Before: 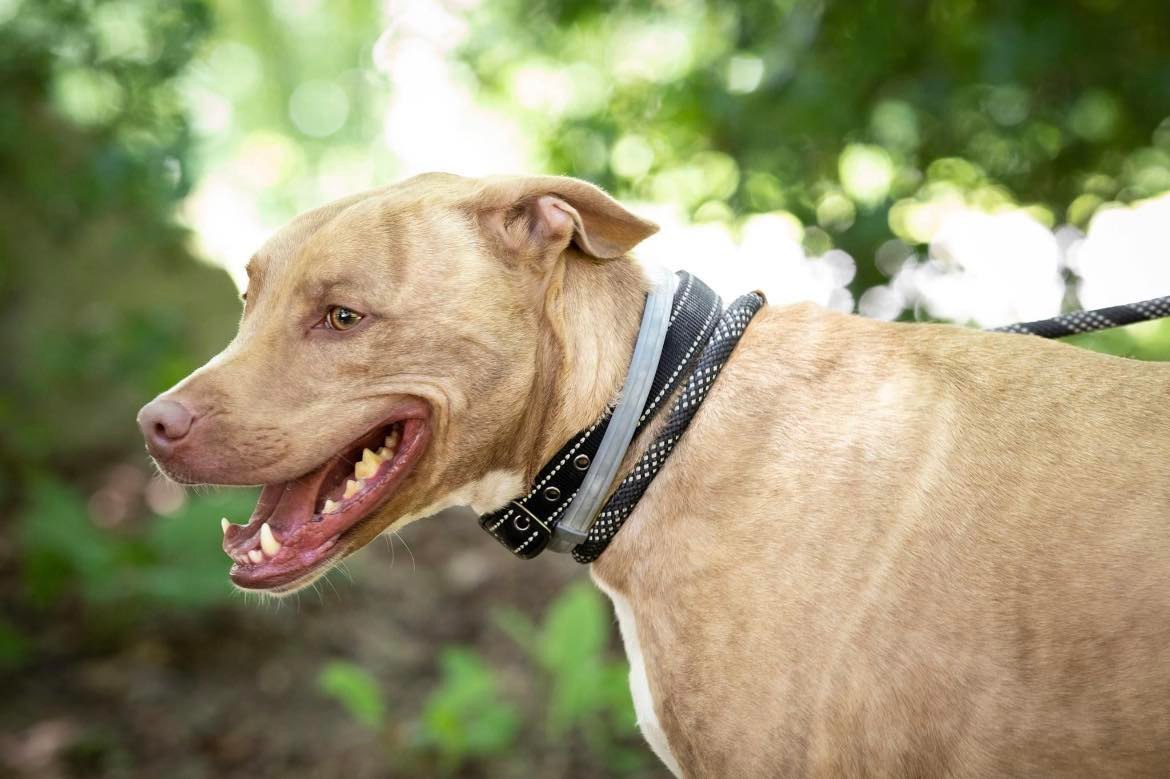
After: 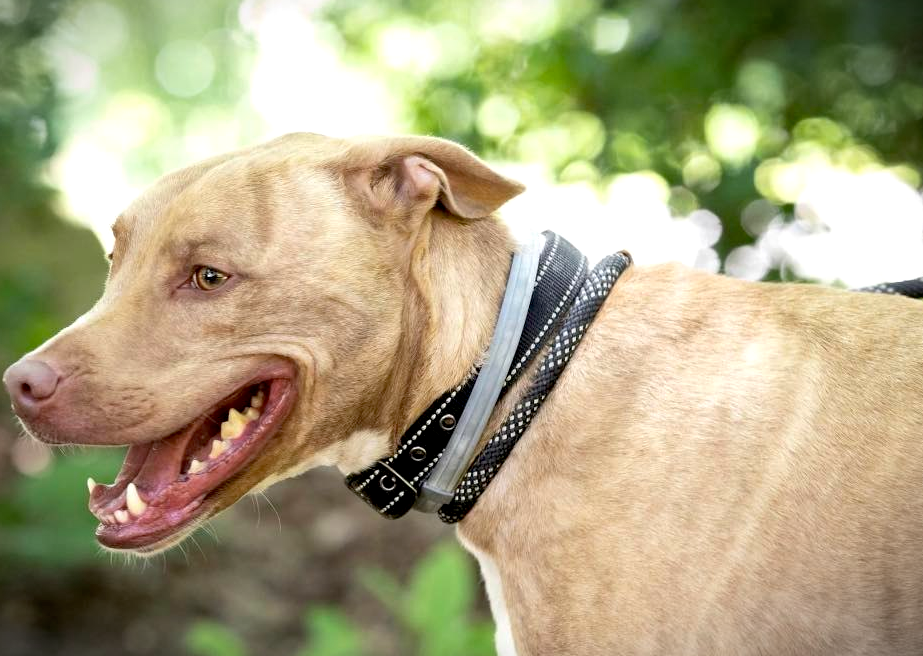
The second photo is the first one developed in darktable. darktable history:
crop: left 11.489%, top 5.193%, right 9.562%, bottom 10.513%
exposure: black level correction 0.007, exposure 0.159 EV, compensate highlight preservation false
vignetting: fall-off start 99.86%, width/height ratio 1.324, unbound false
